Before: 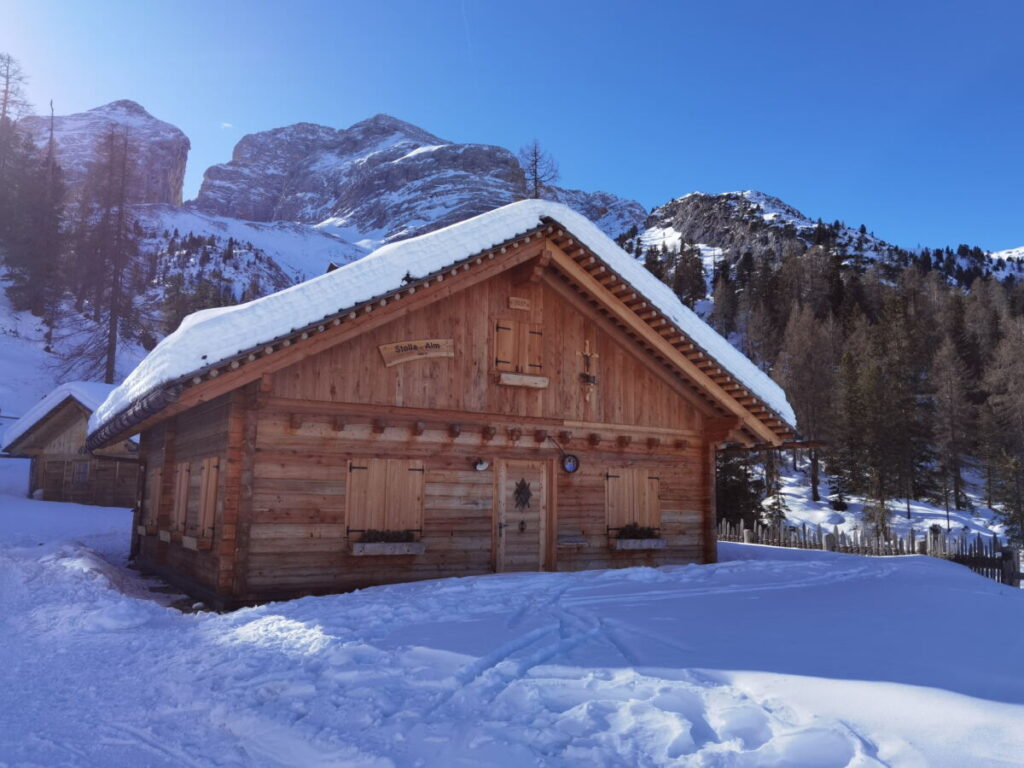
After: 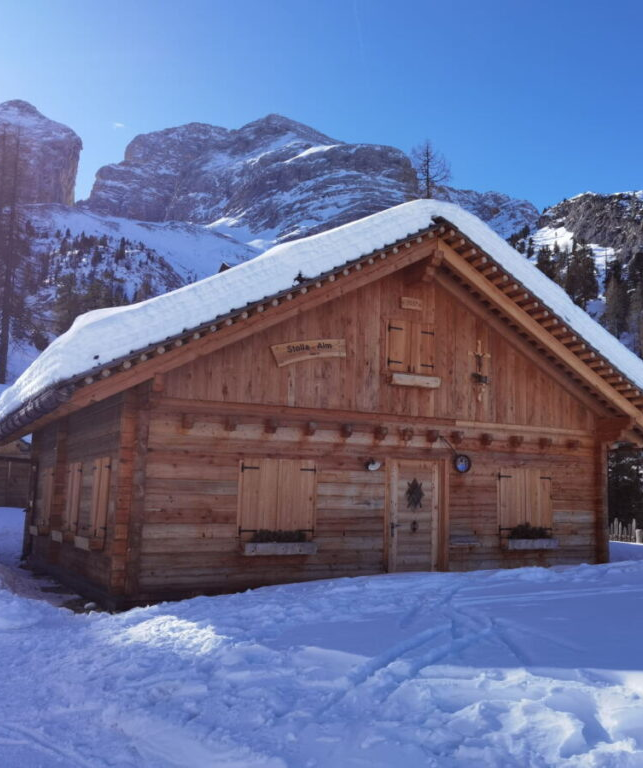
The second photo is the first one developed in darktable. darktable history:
crop: left 10.551%, right 26.566%
